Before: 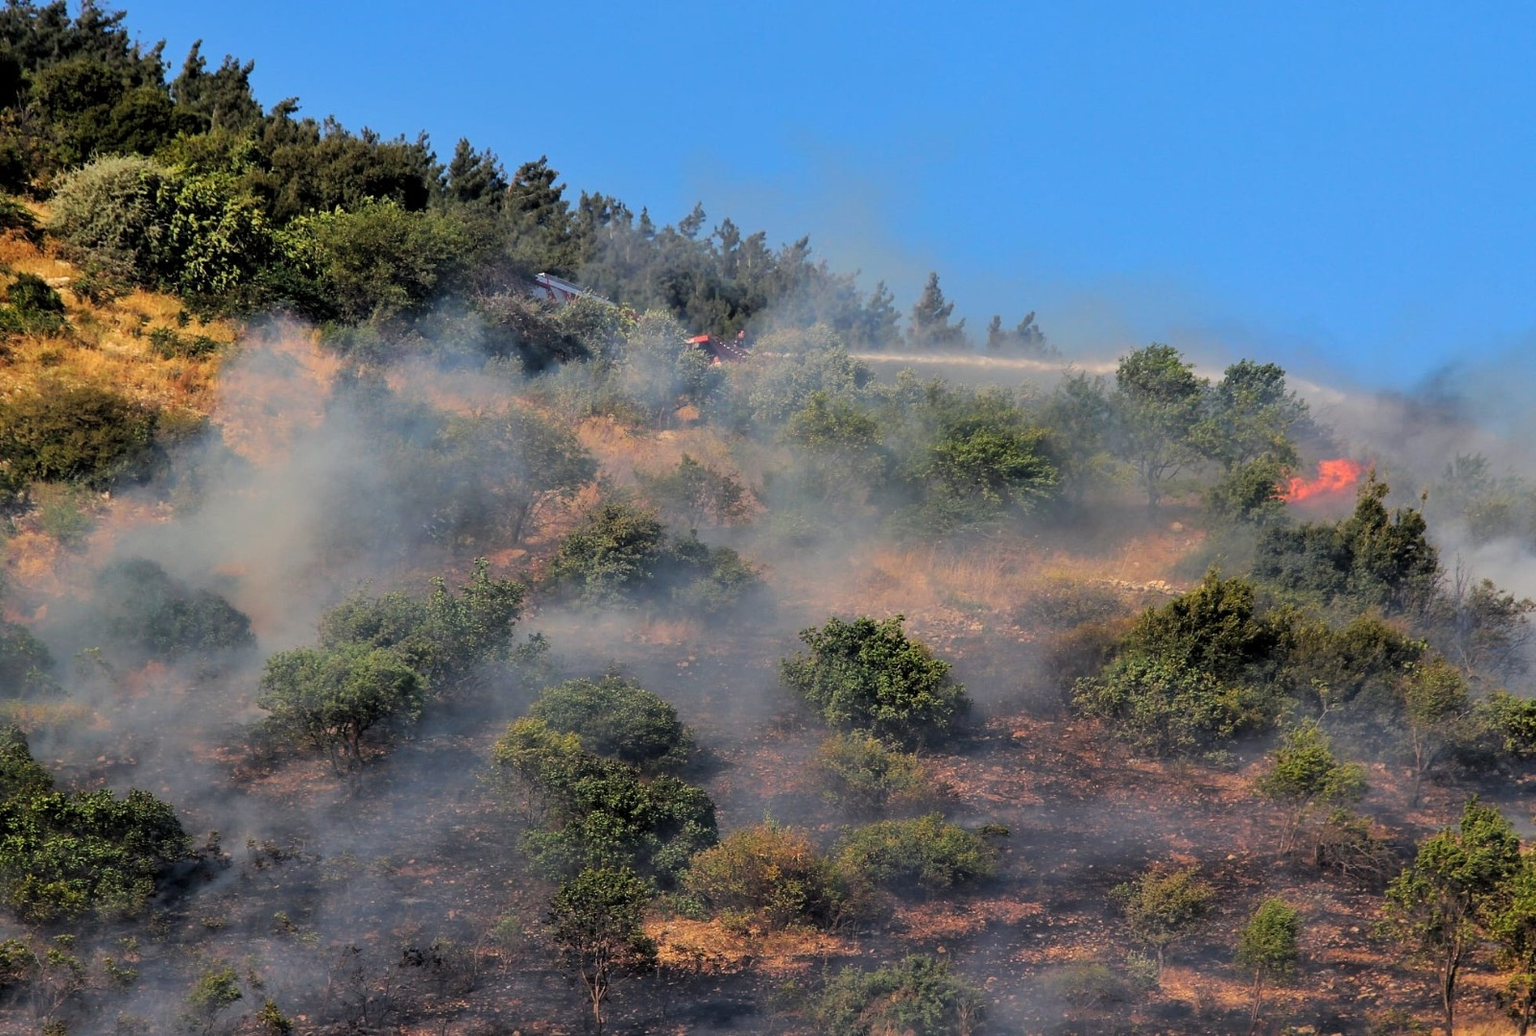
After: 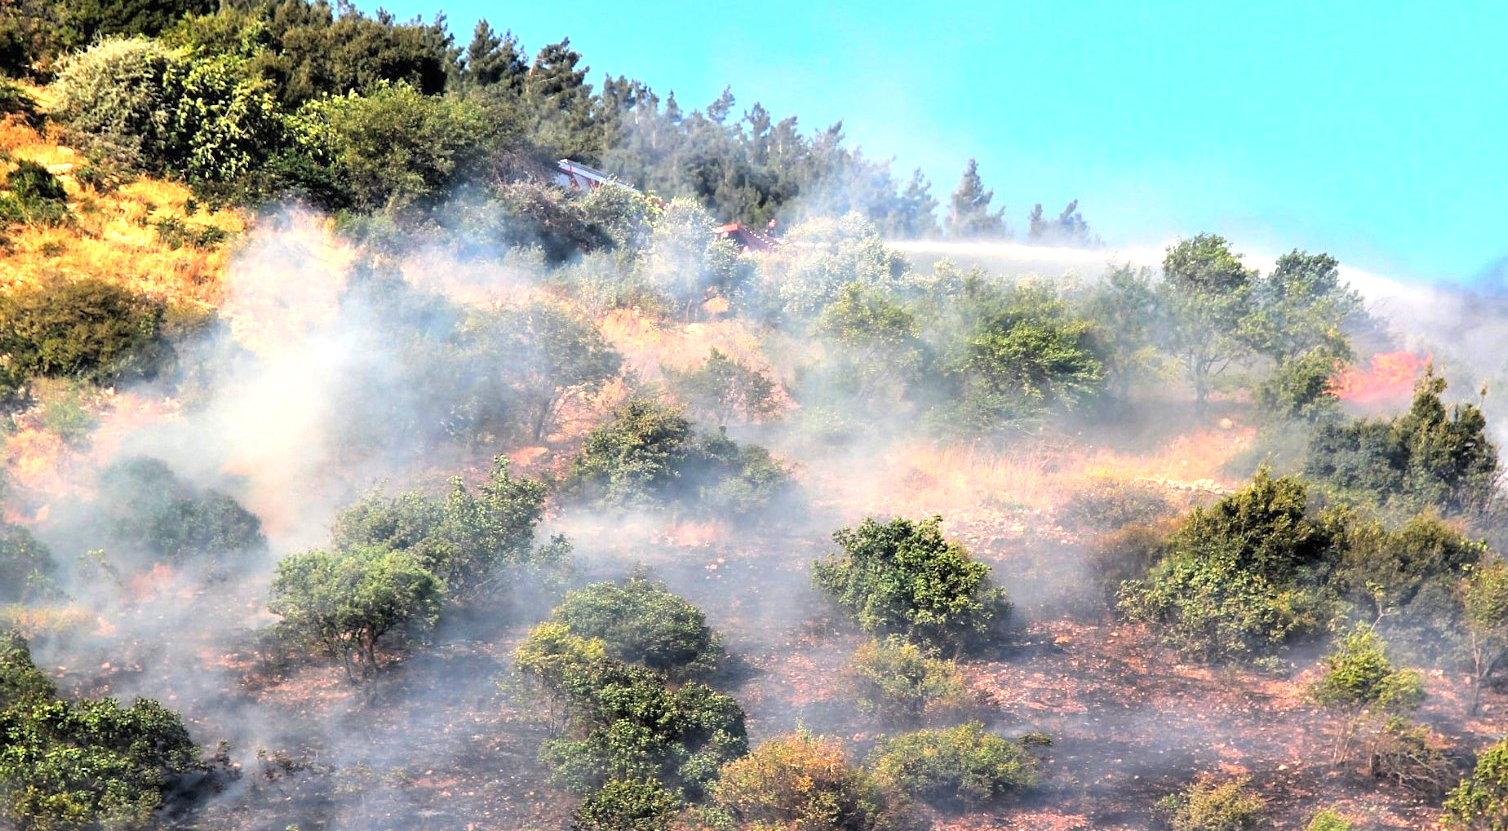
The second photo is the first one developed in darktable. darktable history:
crop and rotate: angle 0.03°, top 11.643%, right 5.651%, bottom 11.189%
exposure: black level correction 0, exposure 1.5 EV, compensate exposure bias true, compensate highlight preservation false
